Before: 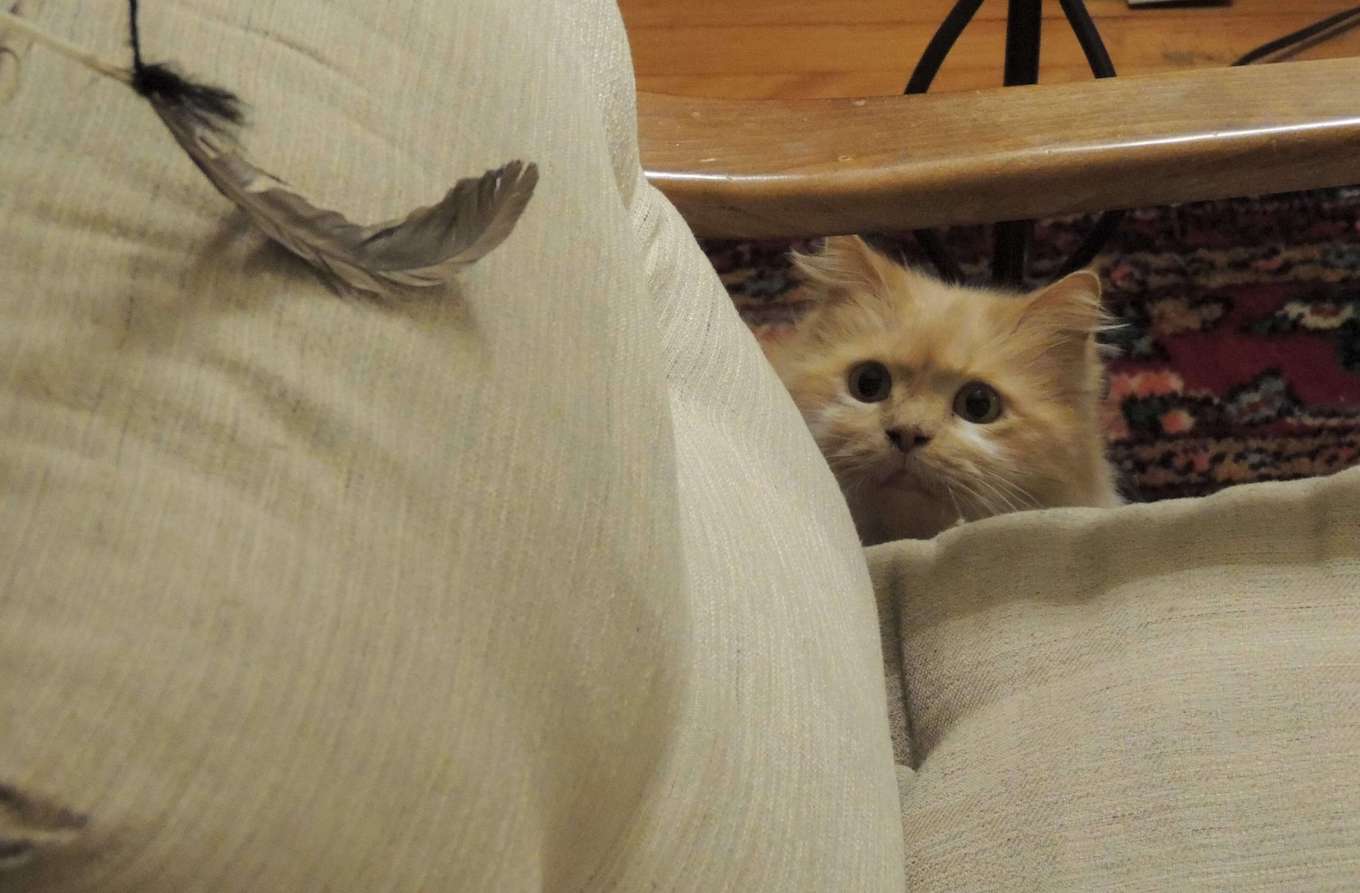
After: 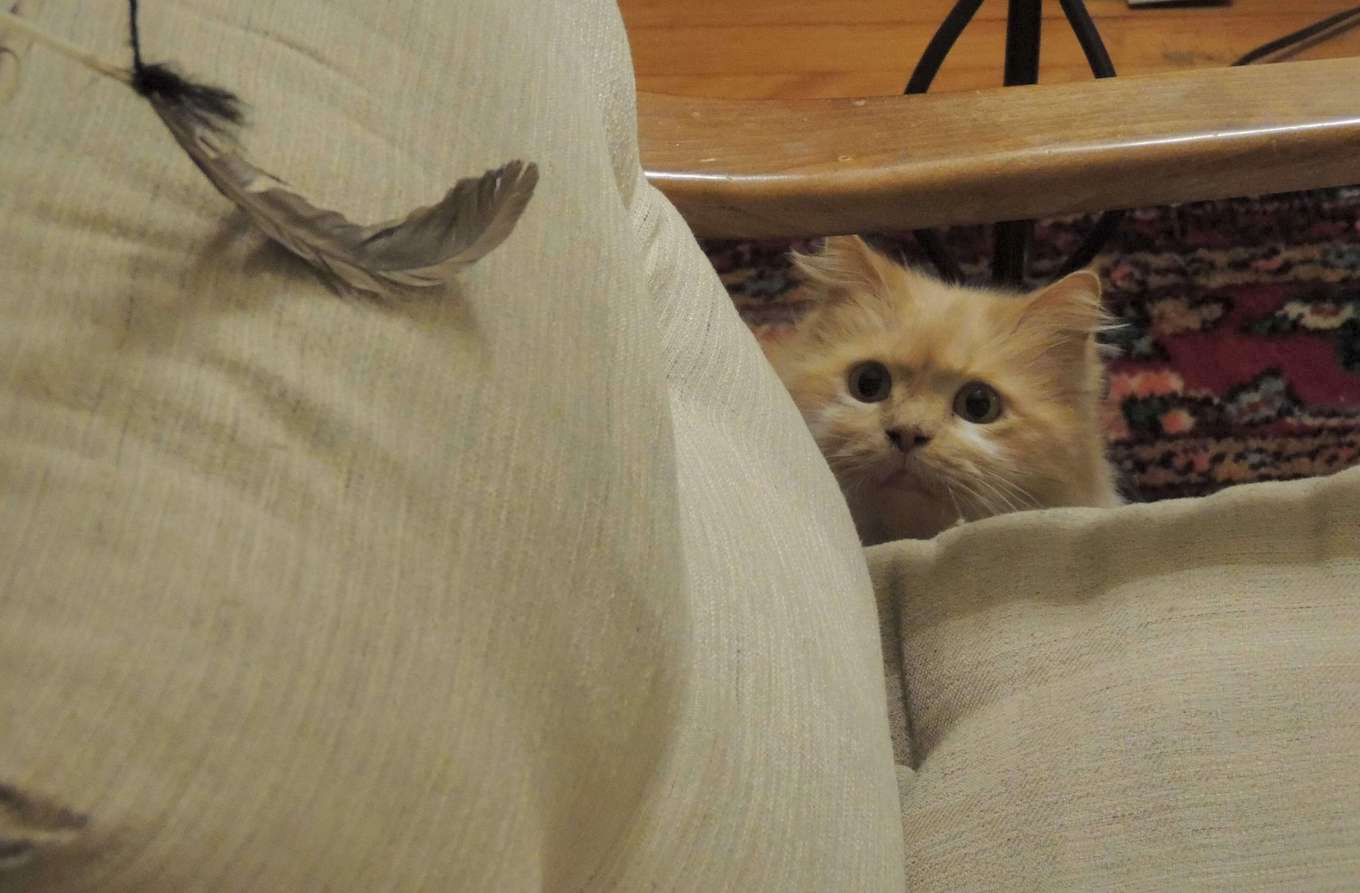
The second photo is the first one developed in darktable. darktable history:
shadows and highlights: shadows 40, highlights -60
